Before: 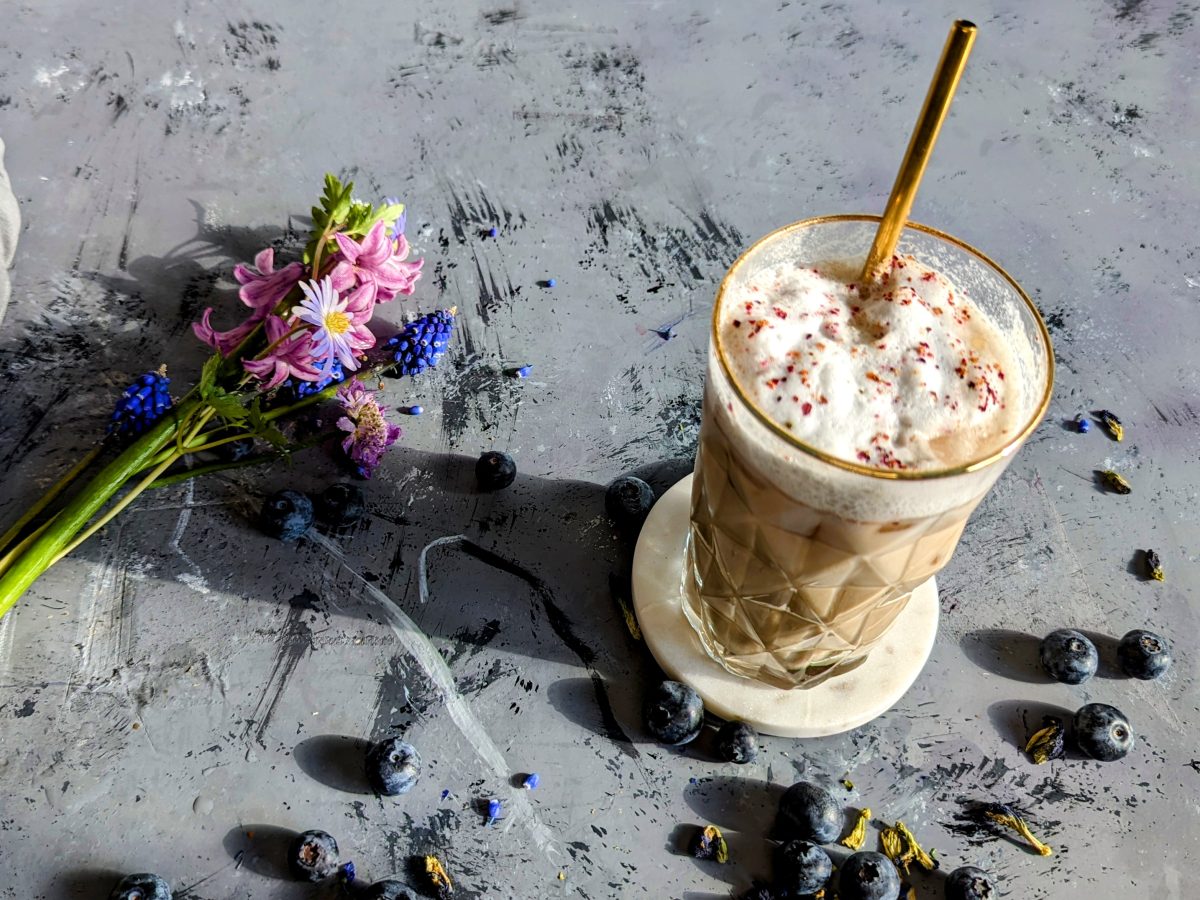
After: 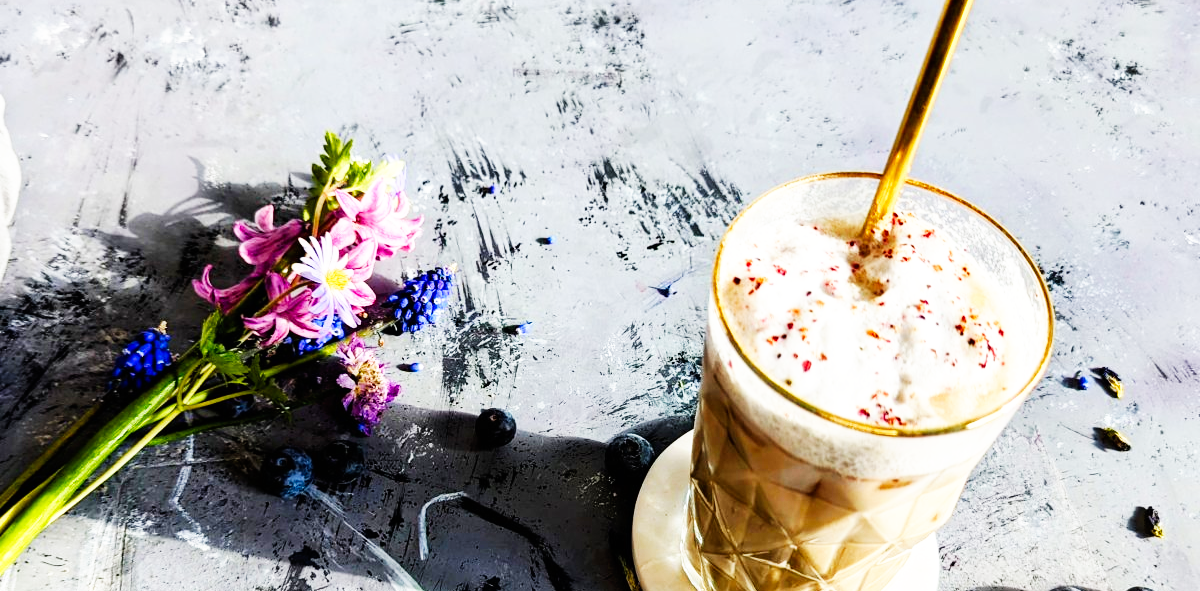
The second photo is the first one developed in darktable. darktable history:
crop and rotate: top 4.819%, bottom 29.481%
base curve: curves: ch0 [(0, 0) (0.007, 0.004) (0.027, 0.03) (0.046, 0.07) (0.207, 0.54) (0.442, 0.872) (0.673, 0.972) (1, 1)], preserve colors none
